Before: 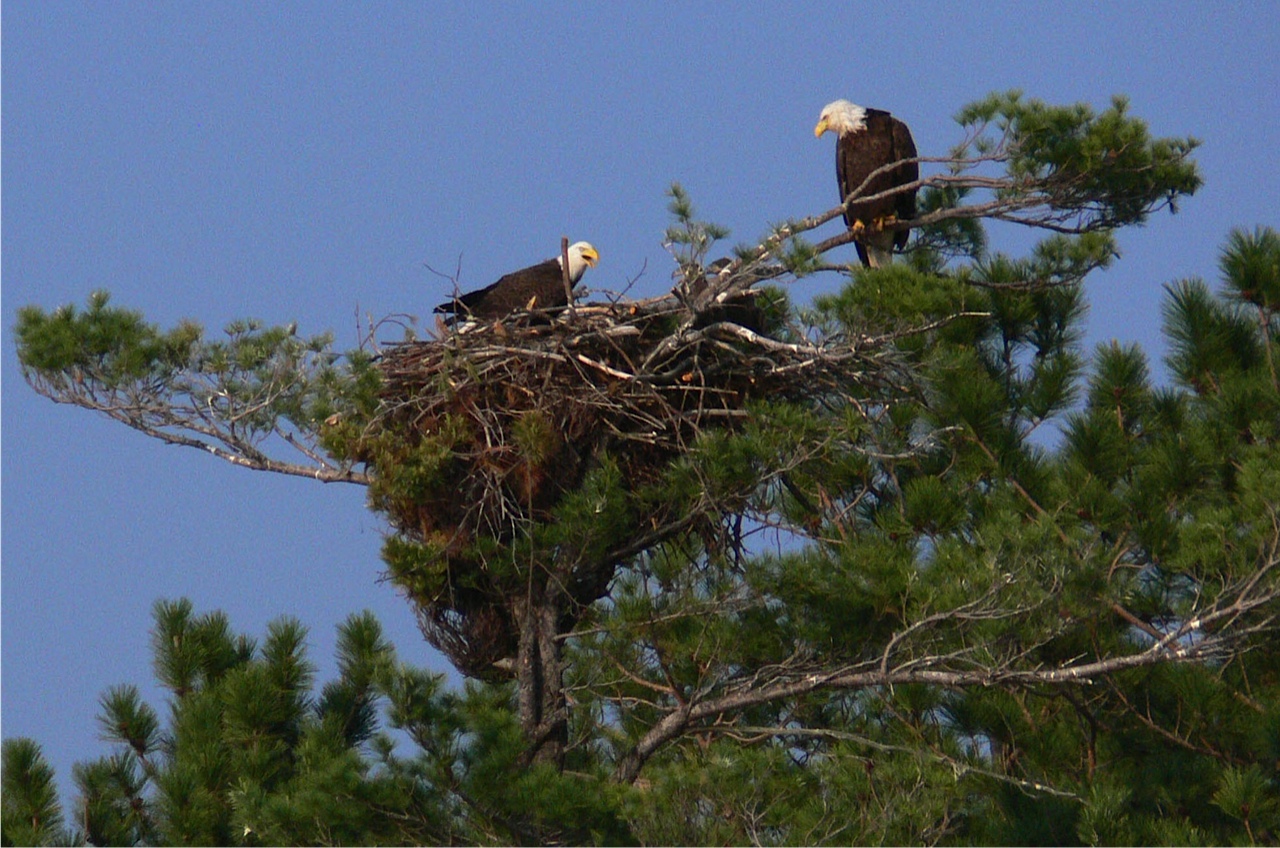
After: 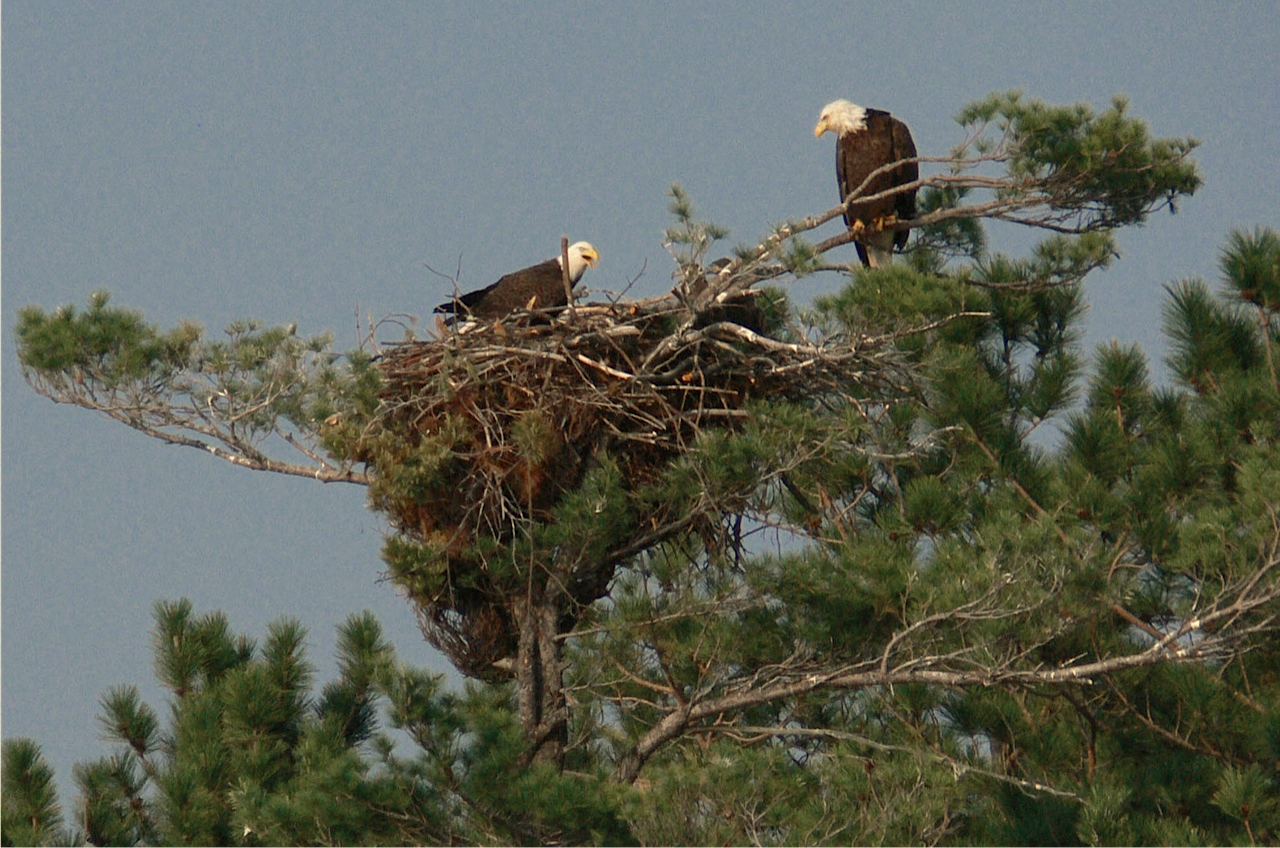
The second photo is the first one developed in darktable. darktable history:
color zones: curves: ch0 [(0, 0.5) (0.125, 0.4) (0.25, 0.5) (0.375, 0.4) (0.5, 0.4) (0.625, 0.35) (0.75, 0.35) (0.875, 0.5)]; ch1 [(0, 0.35) (0.125, 0.45) (0.25, 0.35) (0.375, 0.35) (0.5, 0.35) (0.625, 0.35) (0.75, 0.45) (0.875, 0.35)]; ch2 [(0, 0.6) (0.125, 0.5) (0.25, 0.5) (0.375, 0.6) (0.5, 0.6) (0.625, 0.5) (0.75, 0.5) (0.875, 0.5)]
white balance: red 1.08, blue 0.791
